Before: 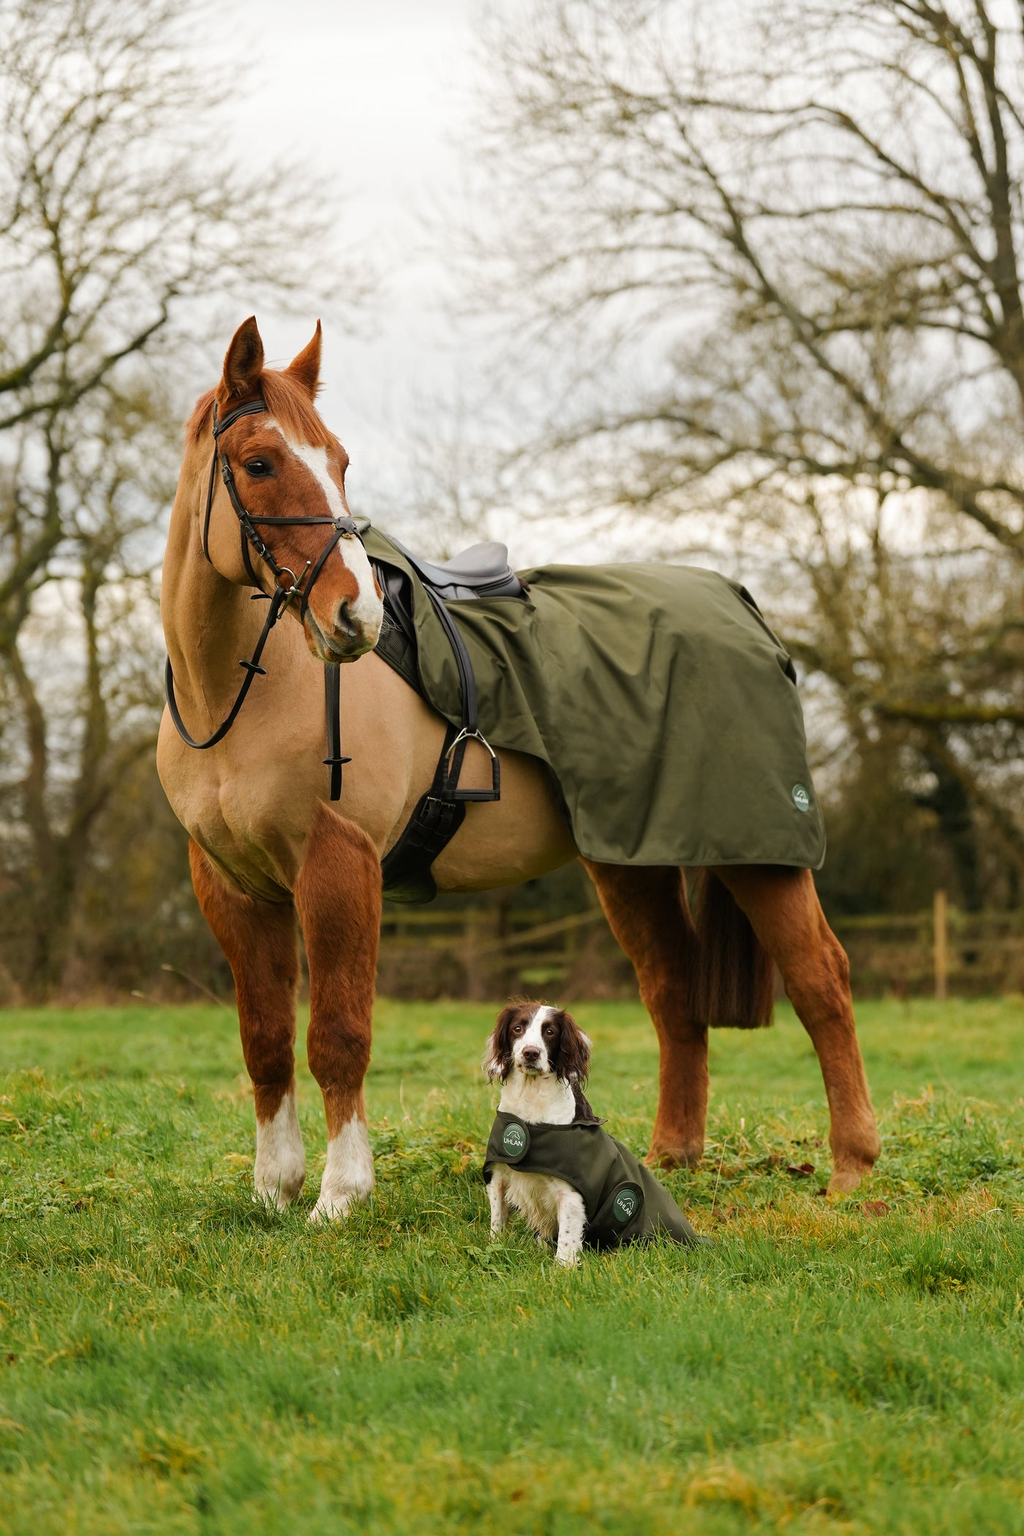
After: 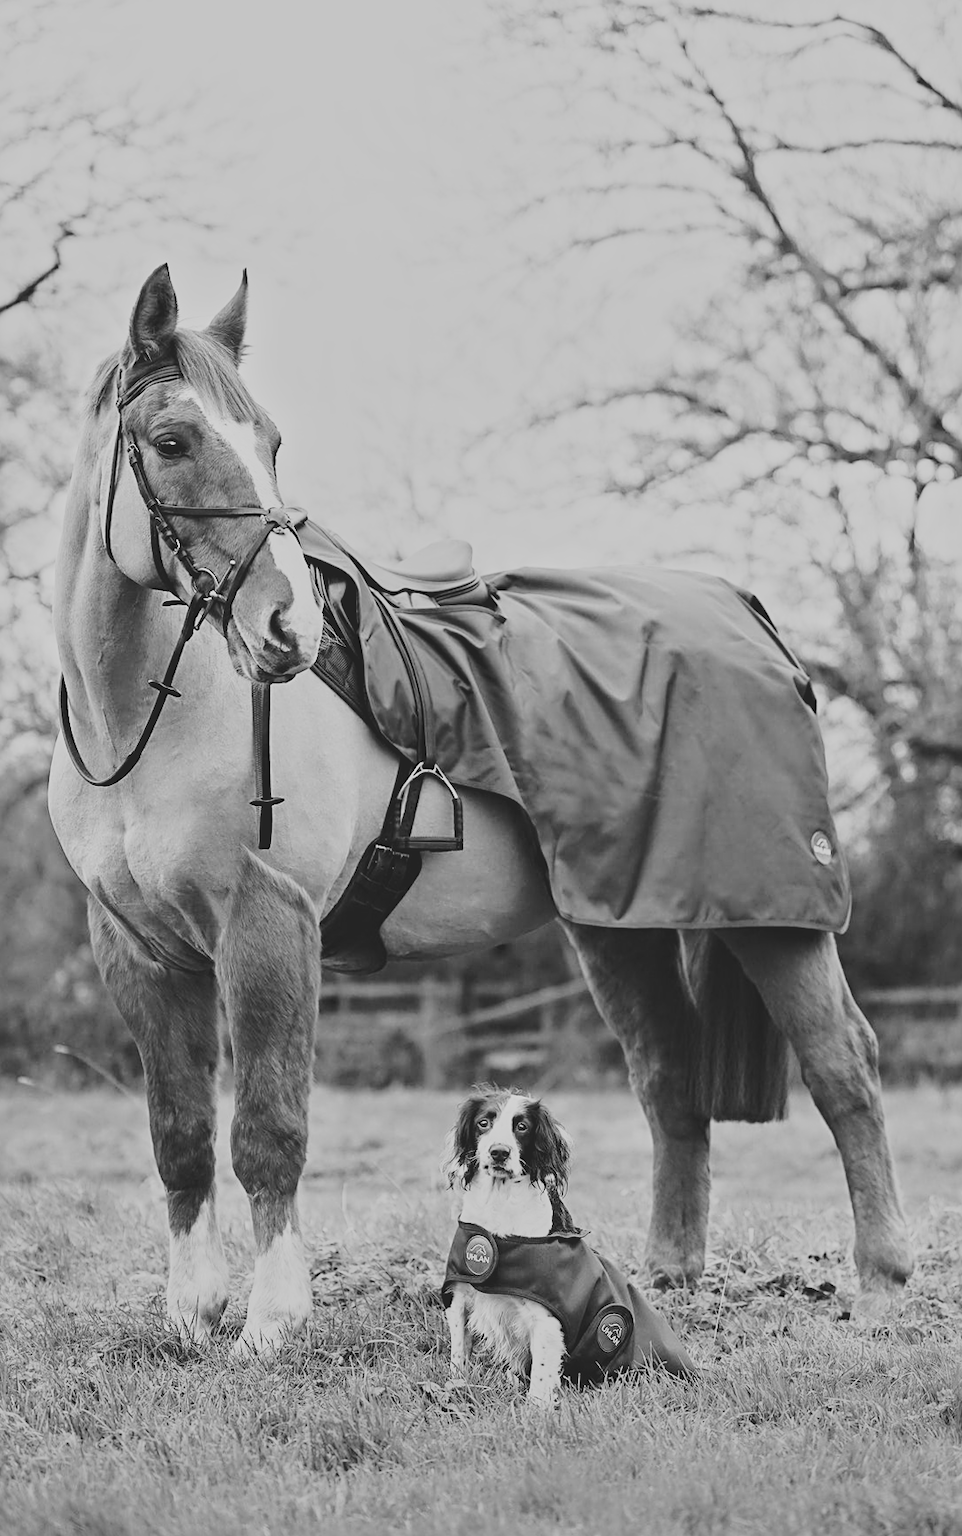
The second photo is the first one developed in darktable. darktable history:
exposure: exposure 0.29 EV, compensate highlight preservation false
rotate and perspective: rotation 0.174°, lens shift (vertical) 0.013, lens shift (horizontal) 0.019, shear 0.001, automatic cropping original format, crop left 0.007, crop right 0.991, crop top 0.016, crop bottom 0.997
contrast equalizer: y [[0.5, 0.5, 0.544, 0.569, 0.5, 0.5], [0.5 ×6], [0.5 ×6], [0 ×6], [0 ×6]]
sharpen: radius 2.531, amount 0.628
base curve: curves: ch0 [(0, 0) (0.032, 0.037) (0.105, 0.228) (0.435, 0.76) (0.856, 0.983) (1, 1)], preserve colors none
crop: left 11.225%, top 5.381%, right 9.565%, bottom 10.314%
contrast brightness saturation: contrast -0.28
monochrome: a 26.22, b 42.67, size 0.8
